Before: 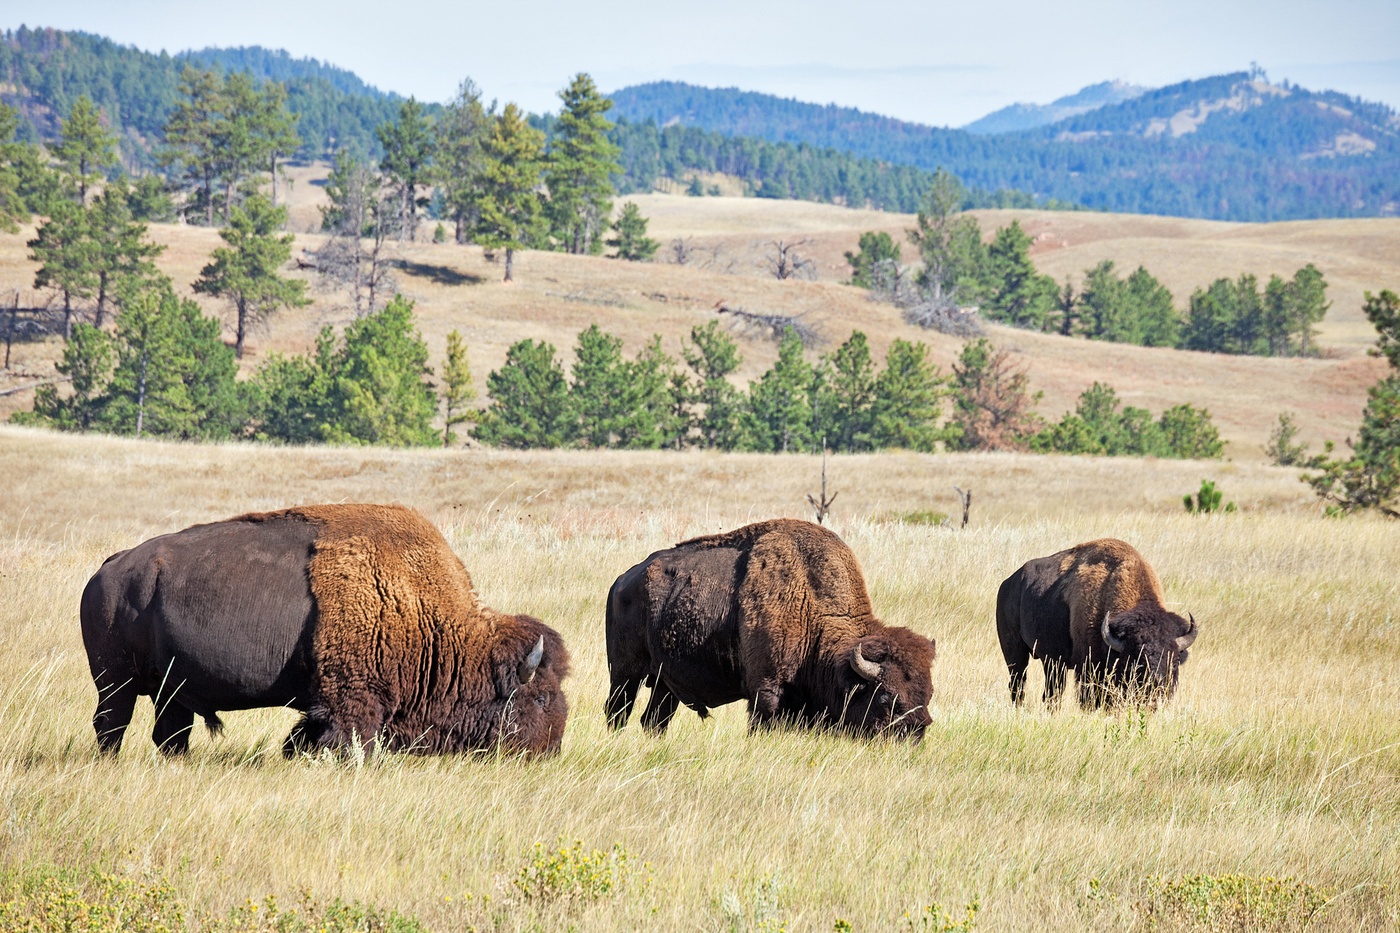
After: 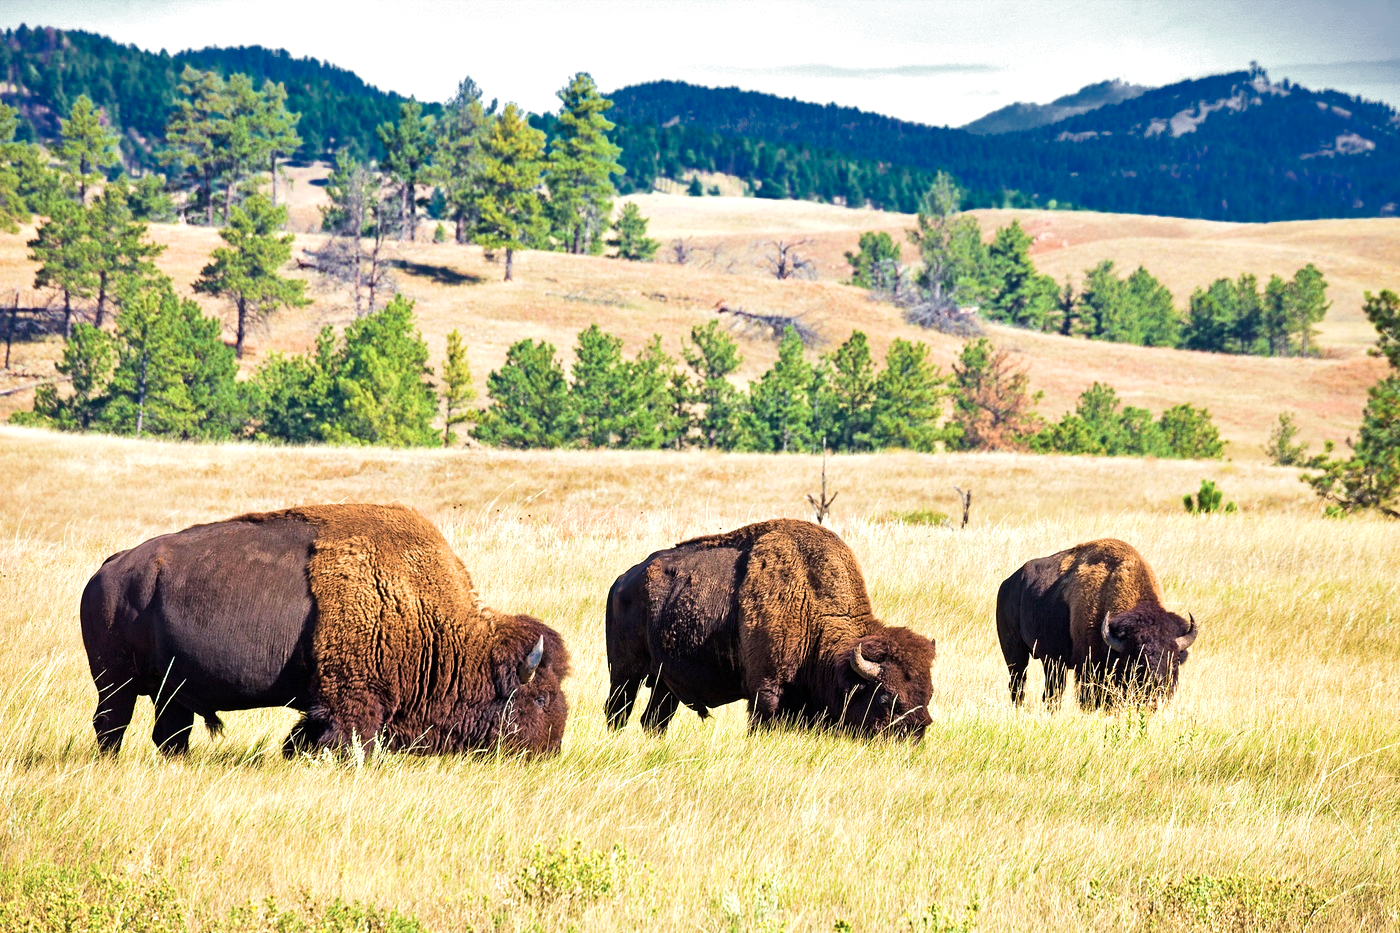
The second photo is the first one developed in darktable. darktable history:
velvia: strength 75%
color zones: curves: ch0 [(0, 0.497) (0.143, 0.5) (0.286, 0.5) (0.429, 0.483) (0.571, 0.116) (0.714, -0.006) (0.857, 0.28) (1, 0.497)]
tone equalizer: -8 EV -0.417 EV, -7 EV -0.389 EV, -6 EV -0.333 EV, -5 EV -0.222 EV, -3 EV 0.222 EV, -2 EV 0.333 EV, -1 EV 0.389 EV, +0 EV 0.417 EV, edges refinement/feathering 500, mask exposure compensation -1.57 EV, preserve details no
